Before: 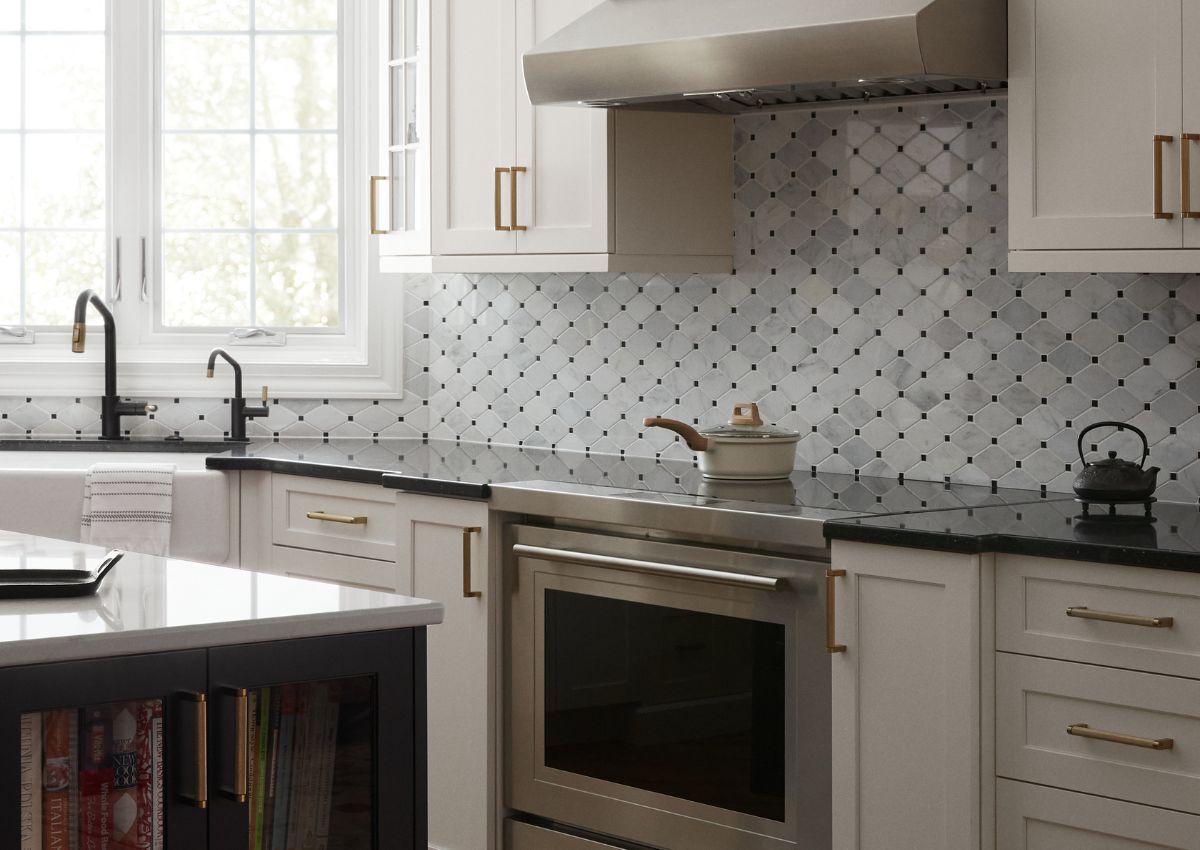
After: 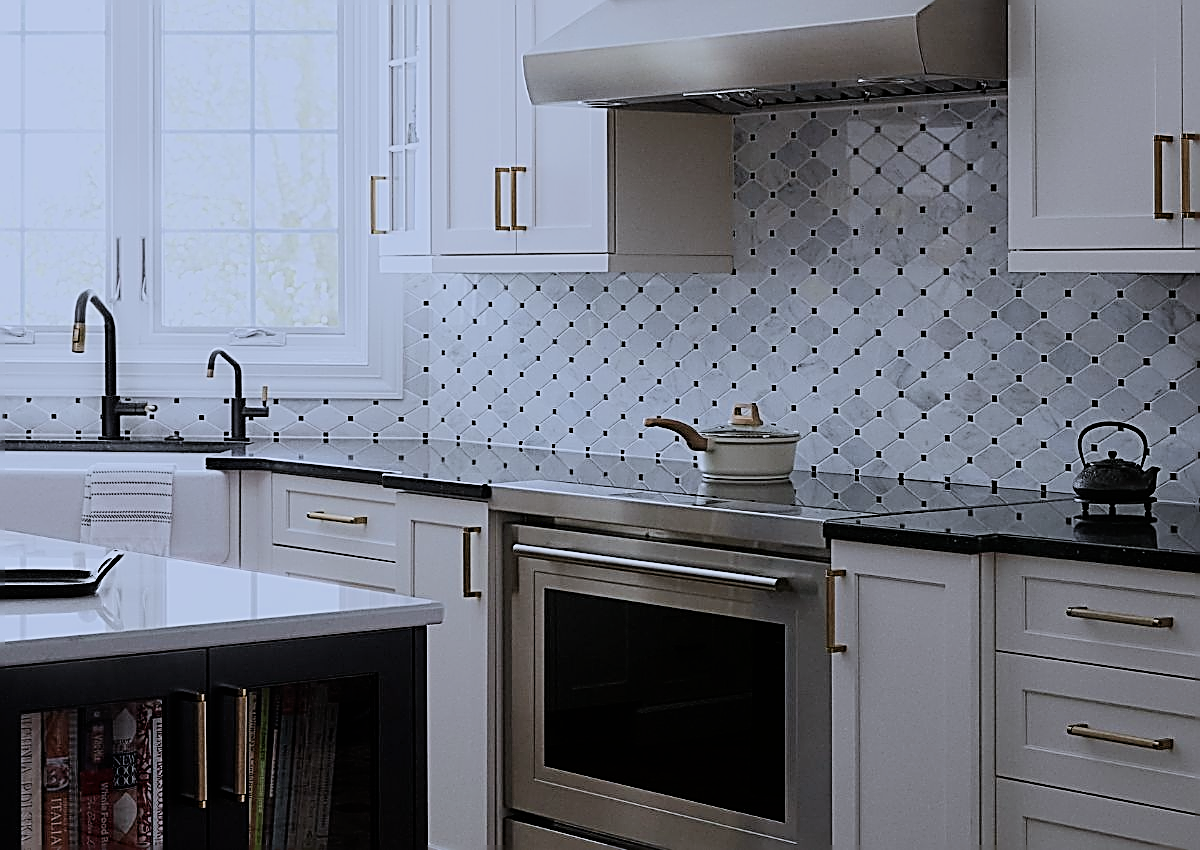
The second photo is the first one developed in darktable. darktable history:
white balance: red 0.948, green 1.02, blue 1.176
sharpen: amount 1.861
filmic rgb: black relative exposure -7.15 EV, white relative exposure 5.36 EV, hardness 3.02, color science v6 (2022)
